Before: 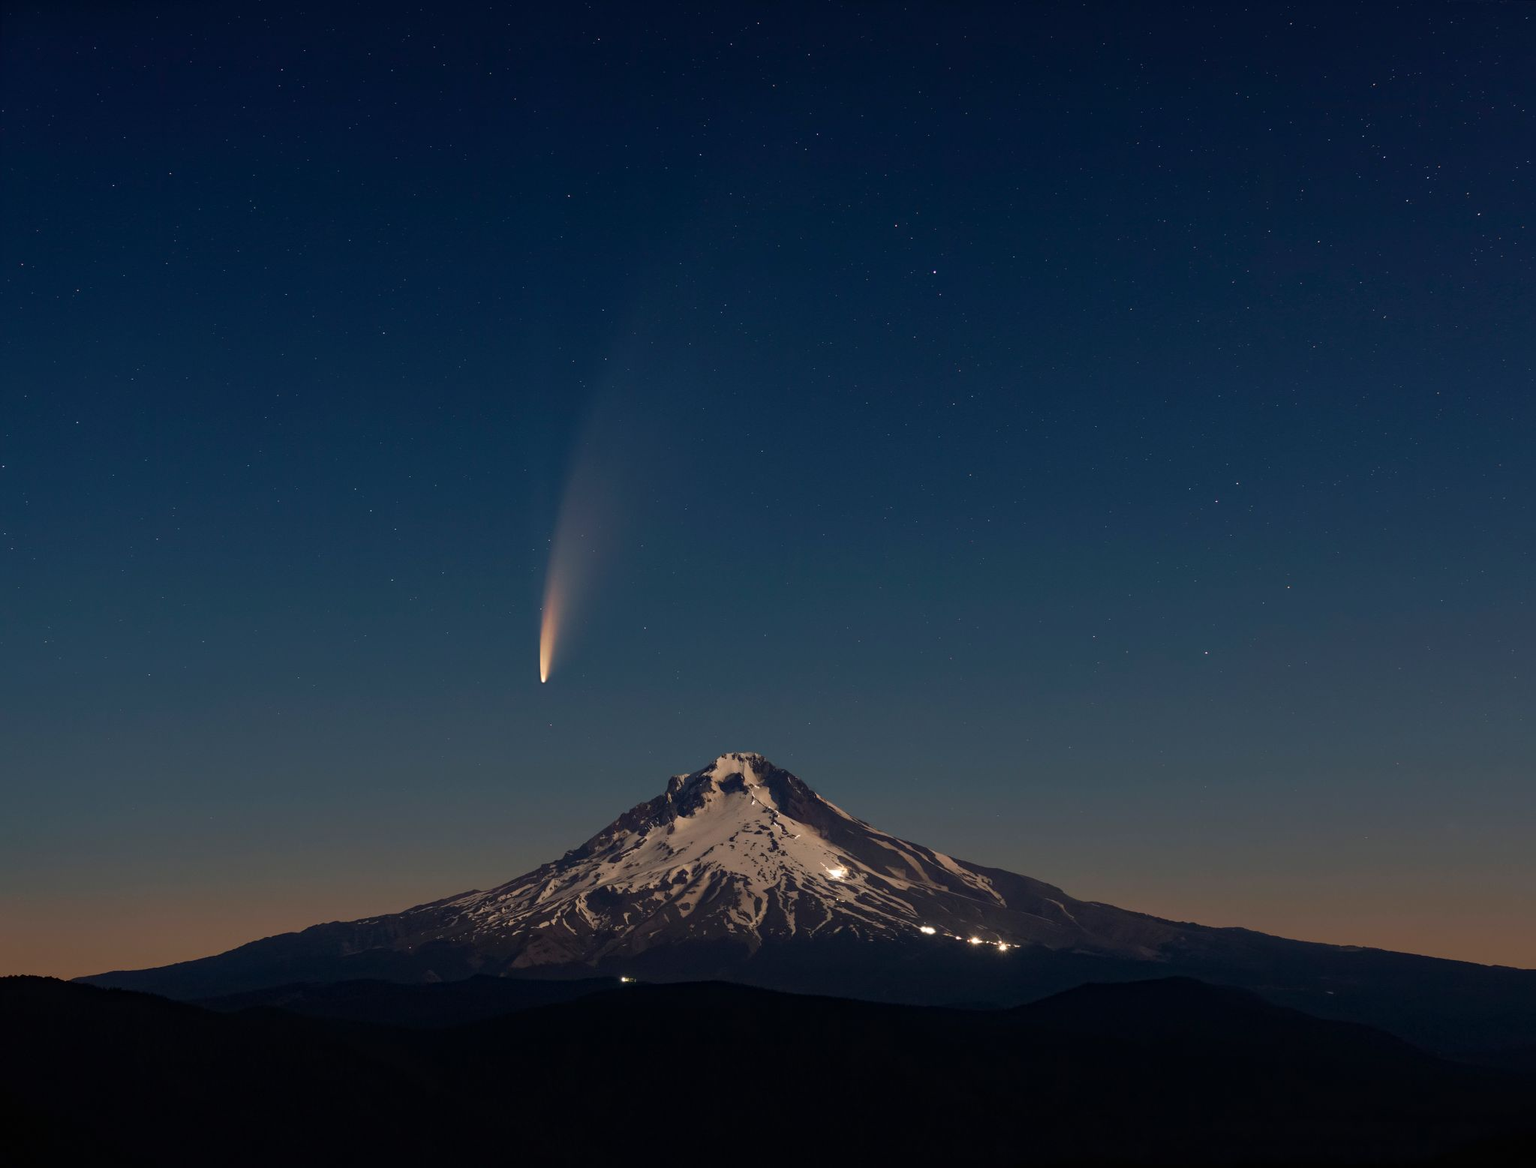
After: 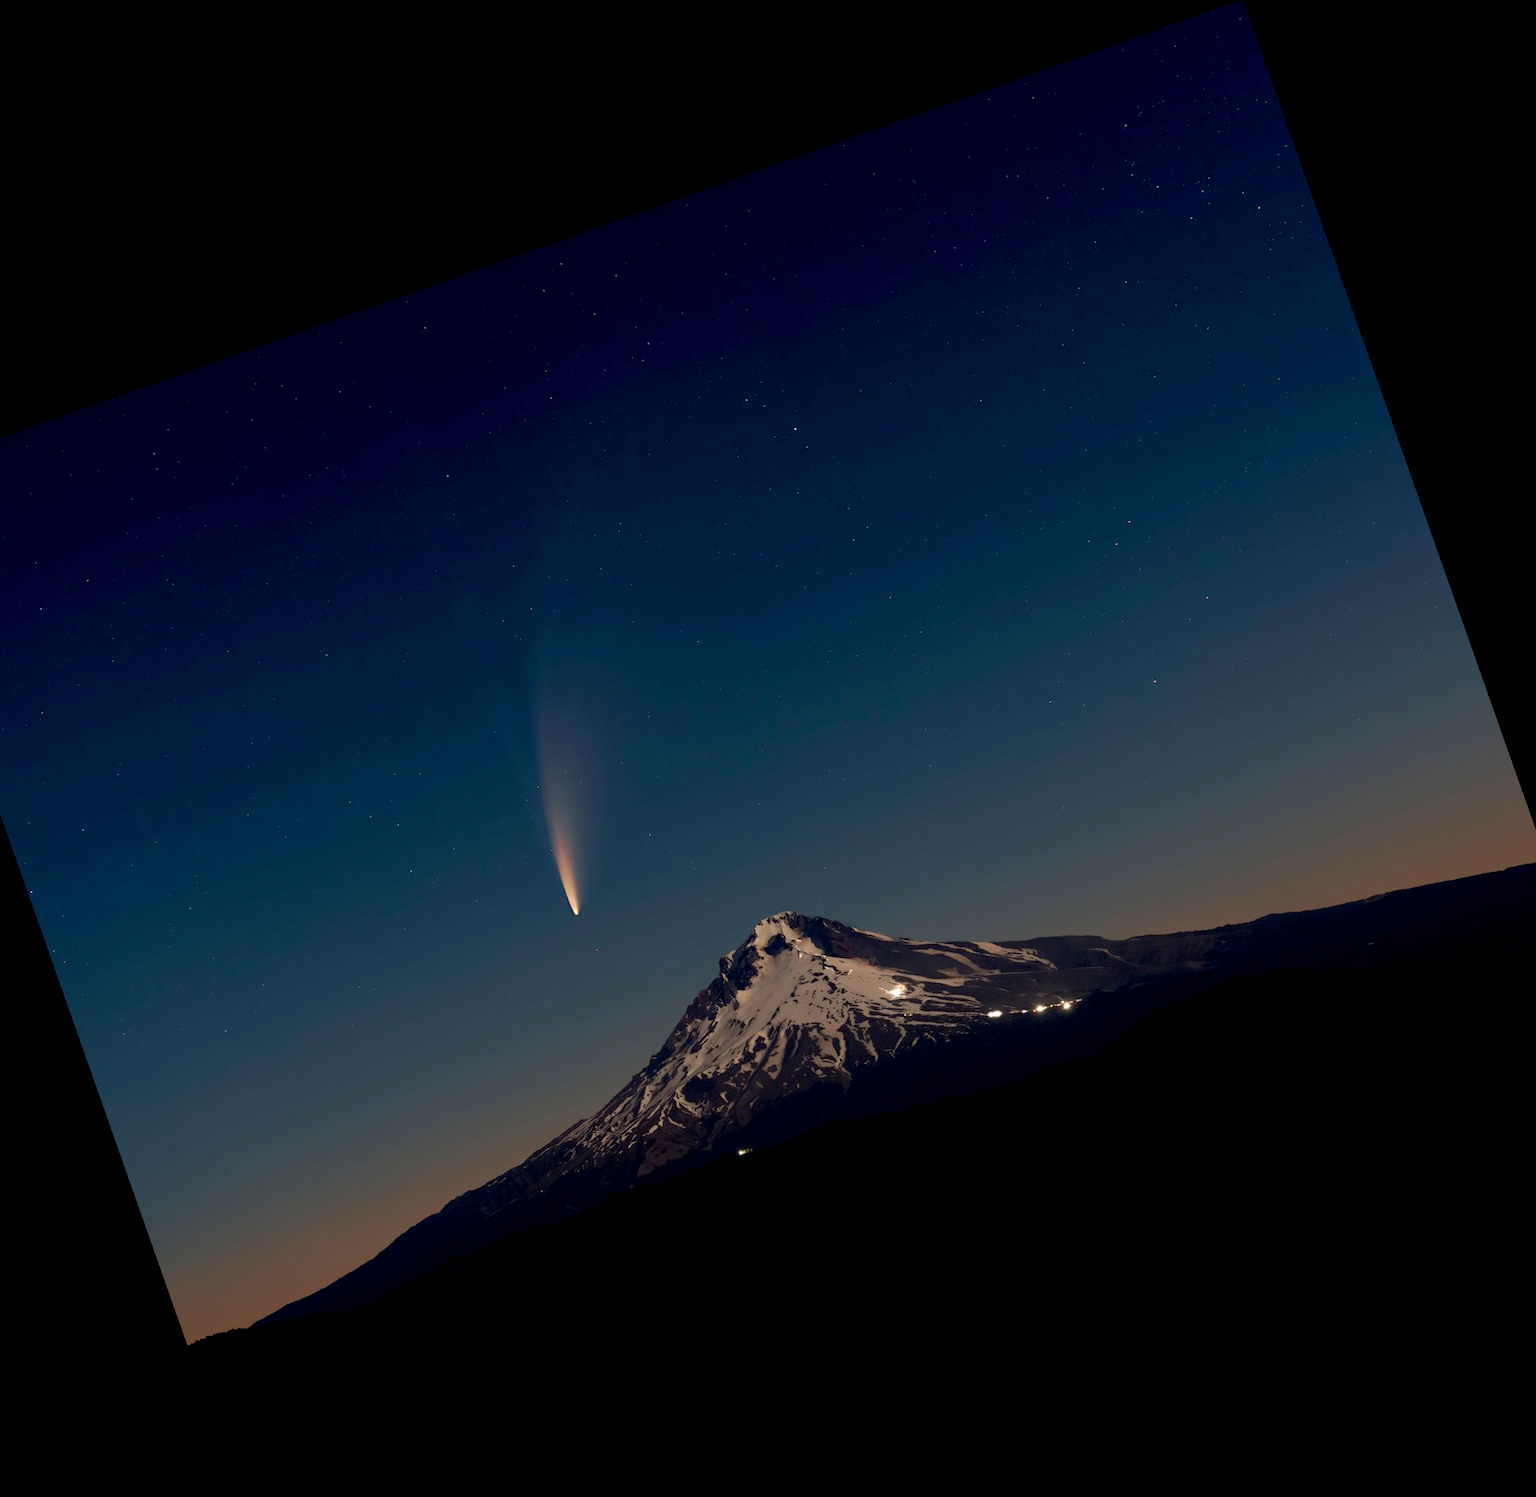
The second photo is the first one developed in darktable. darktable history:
crop and rotate: angle 19.43°, left 6.812%, right 4.125%, bottom 1.087%
exposure: black level correction 0.009, compensate highlight preservation false
